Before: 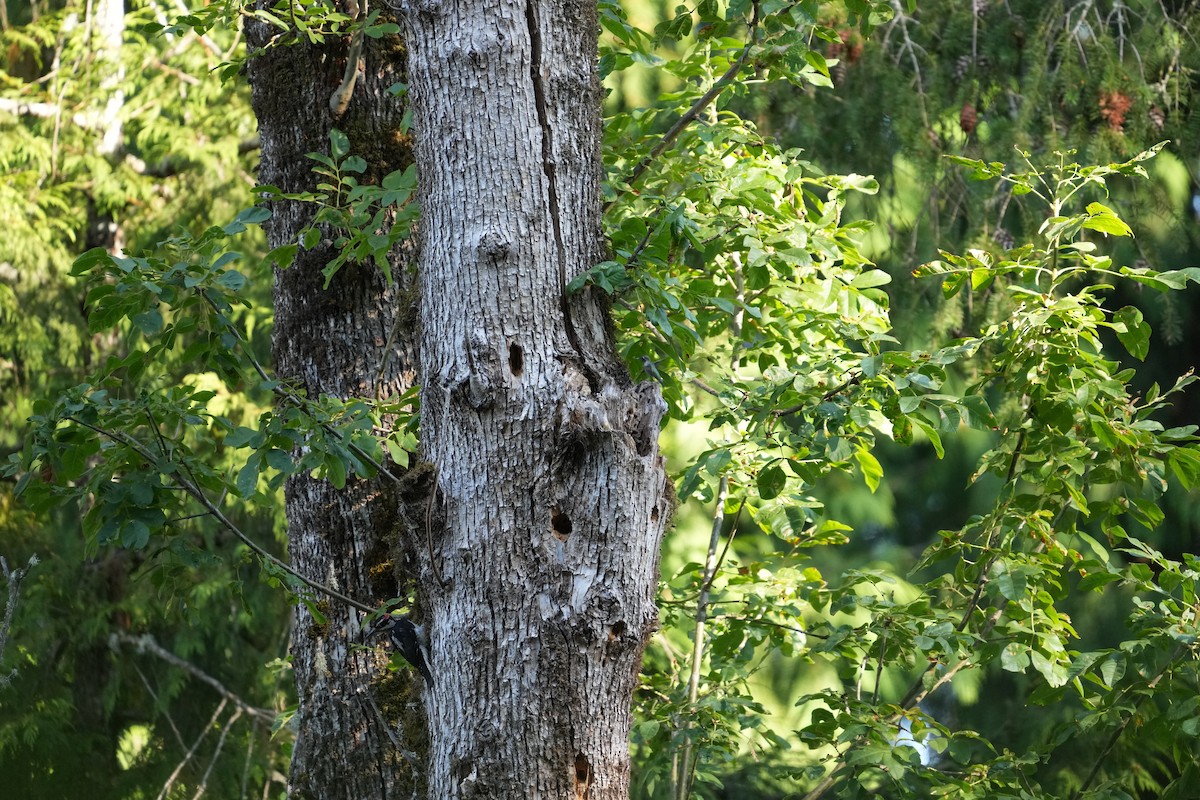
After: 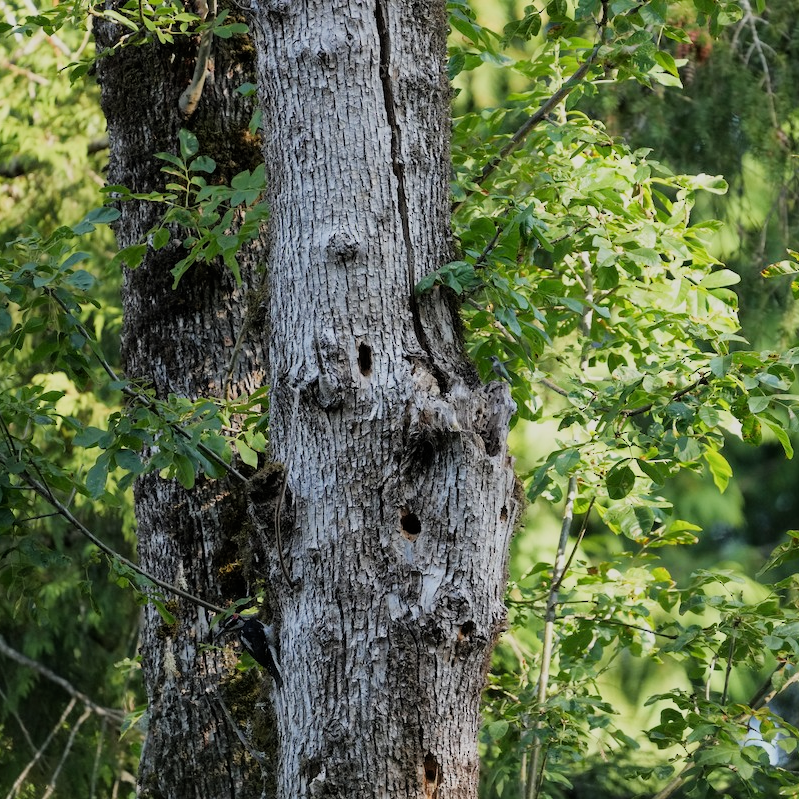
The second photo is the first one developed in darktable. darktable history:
tone equalizer: on, module defaults
crop and rotate: left 12.648%, right 20.685%
filmic rgb: hardness 4.17
